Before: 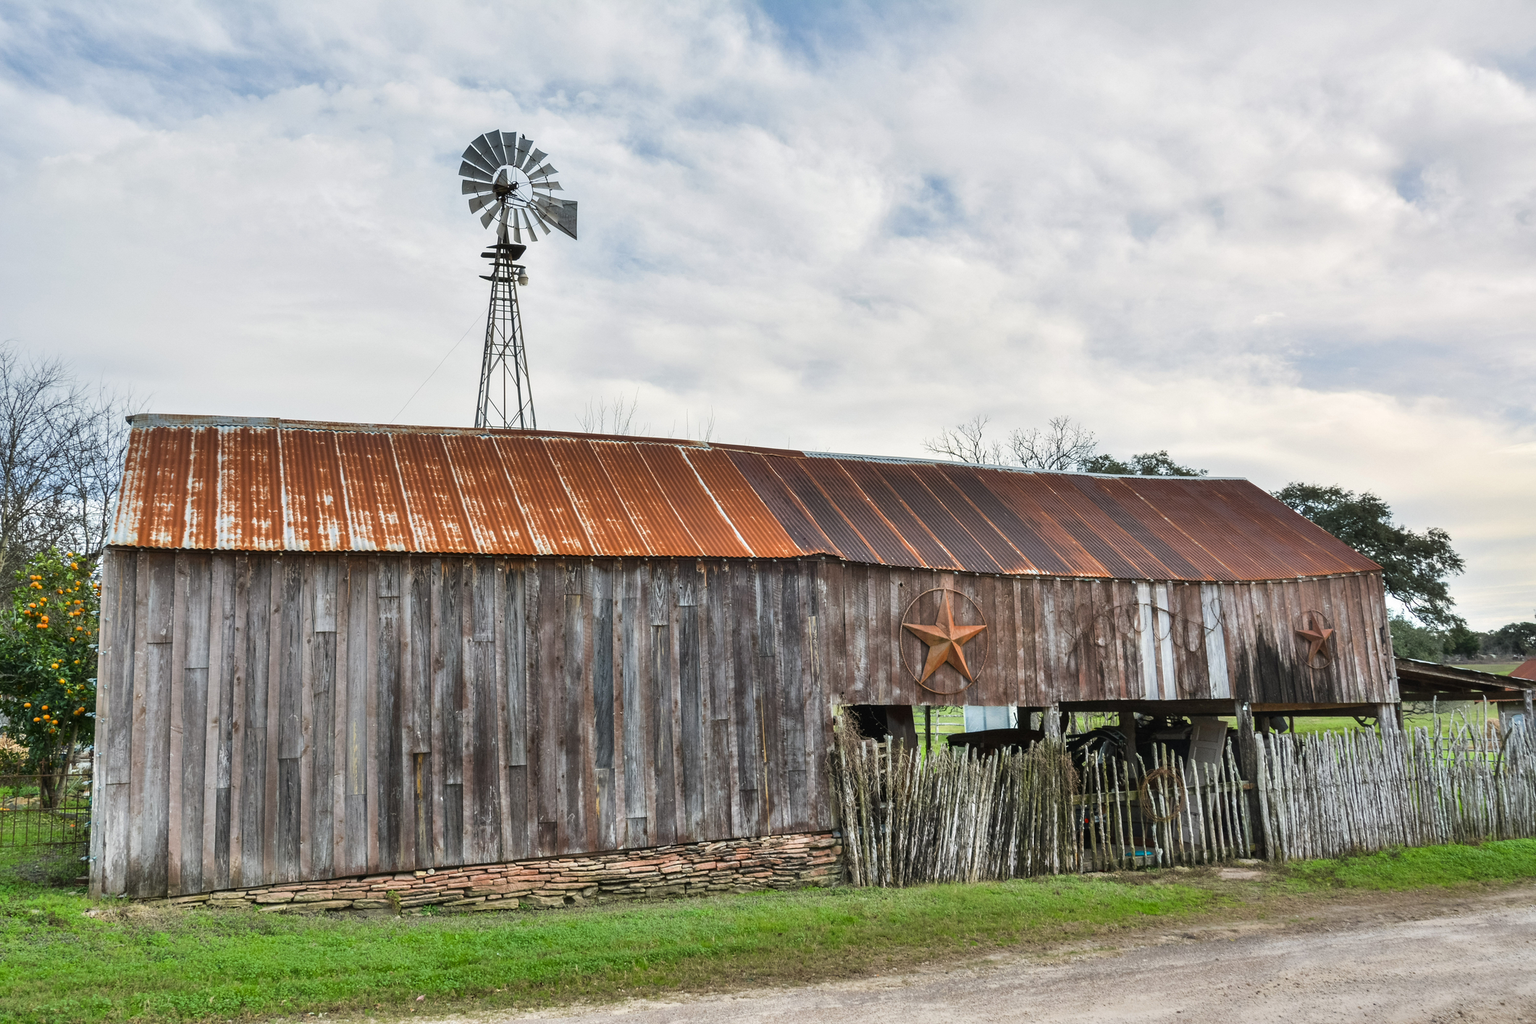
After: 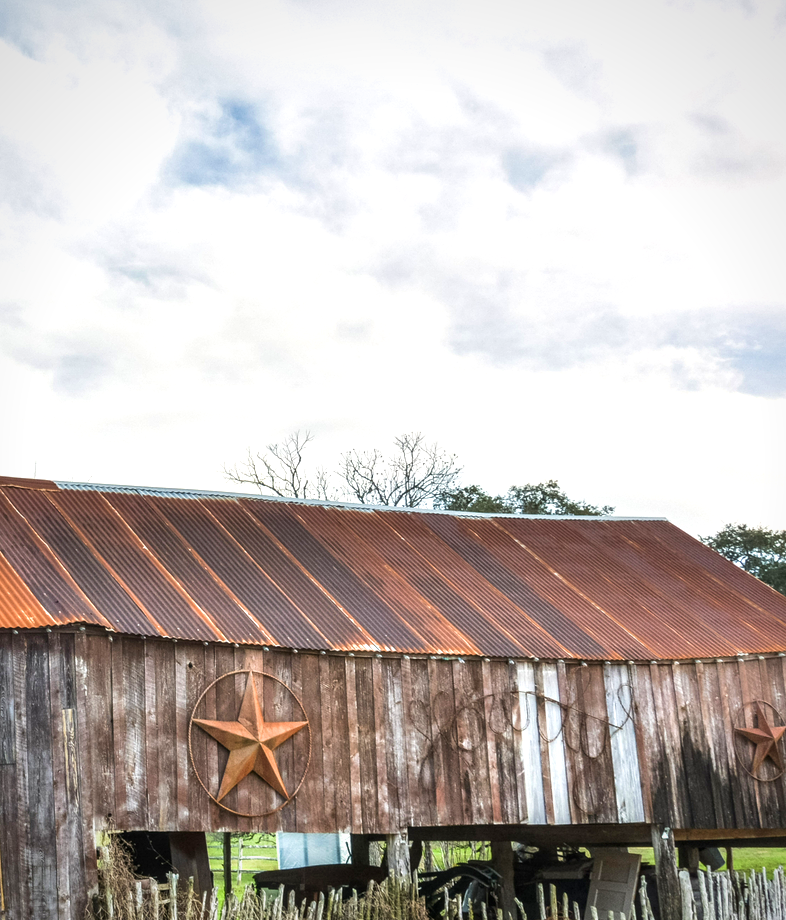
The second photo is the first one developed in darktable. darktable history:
local contrast: on, module defaults
crop and rotate: left 49.72%, top 10.113%, right 13.19%, bottom 24.778%
exposure: exposure 0.477 EV, compensate highlight preservation false
vignetting: fall-off radius 82.38%, saturation 0.044
velvia: on, module defaults
